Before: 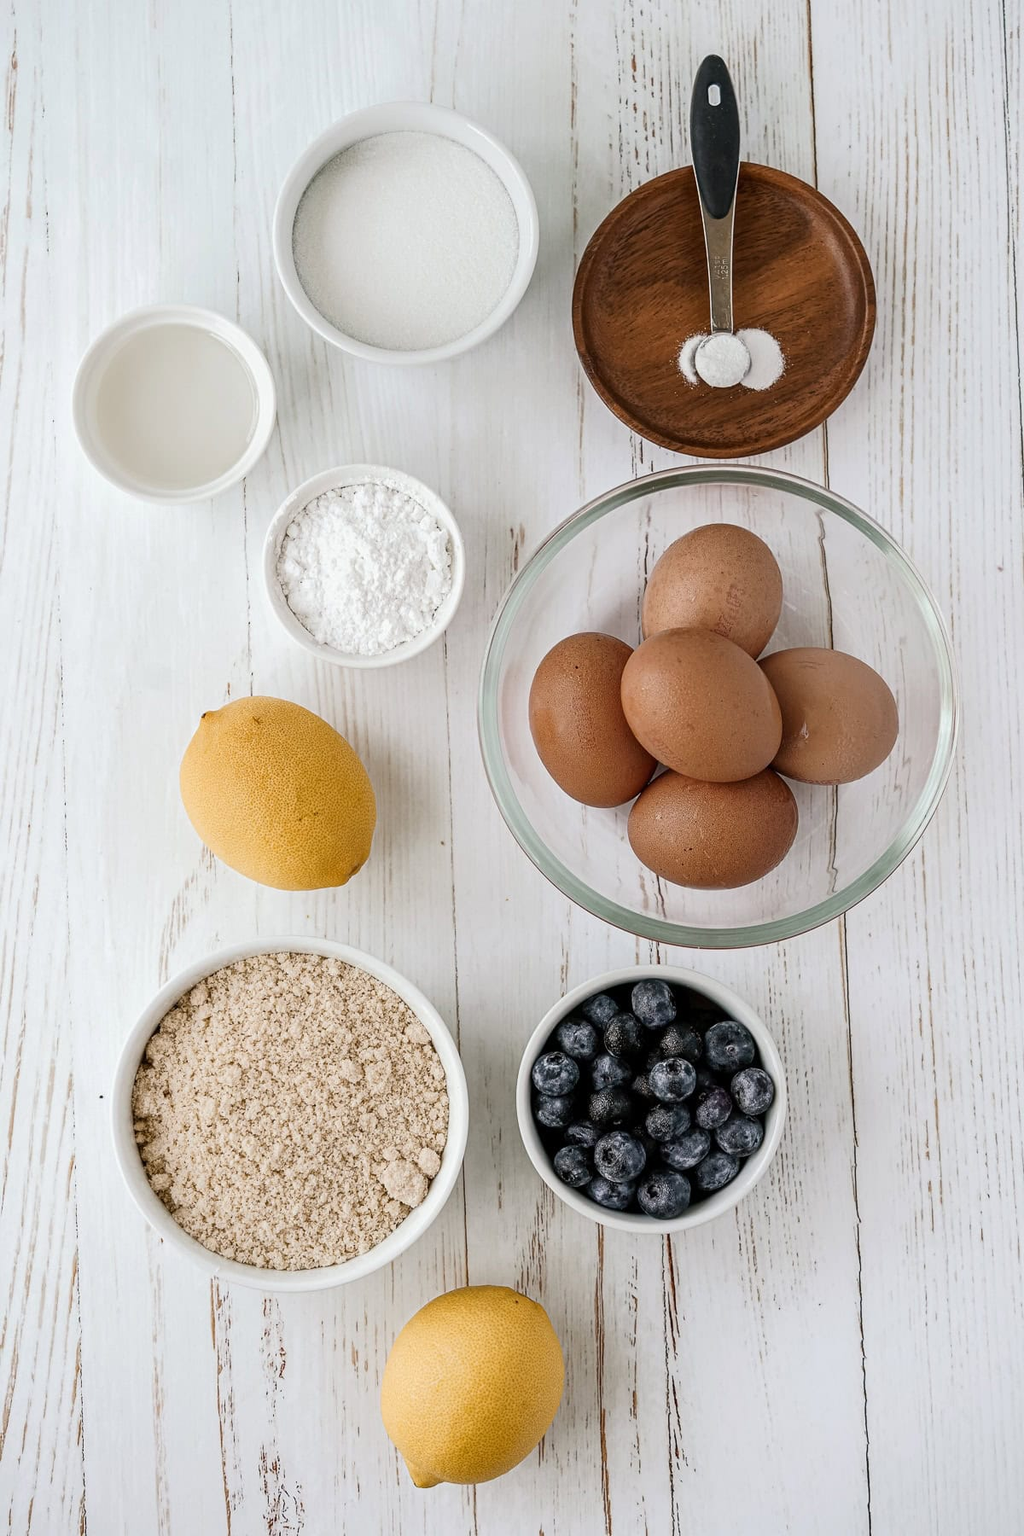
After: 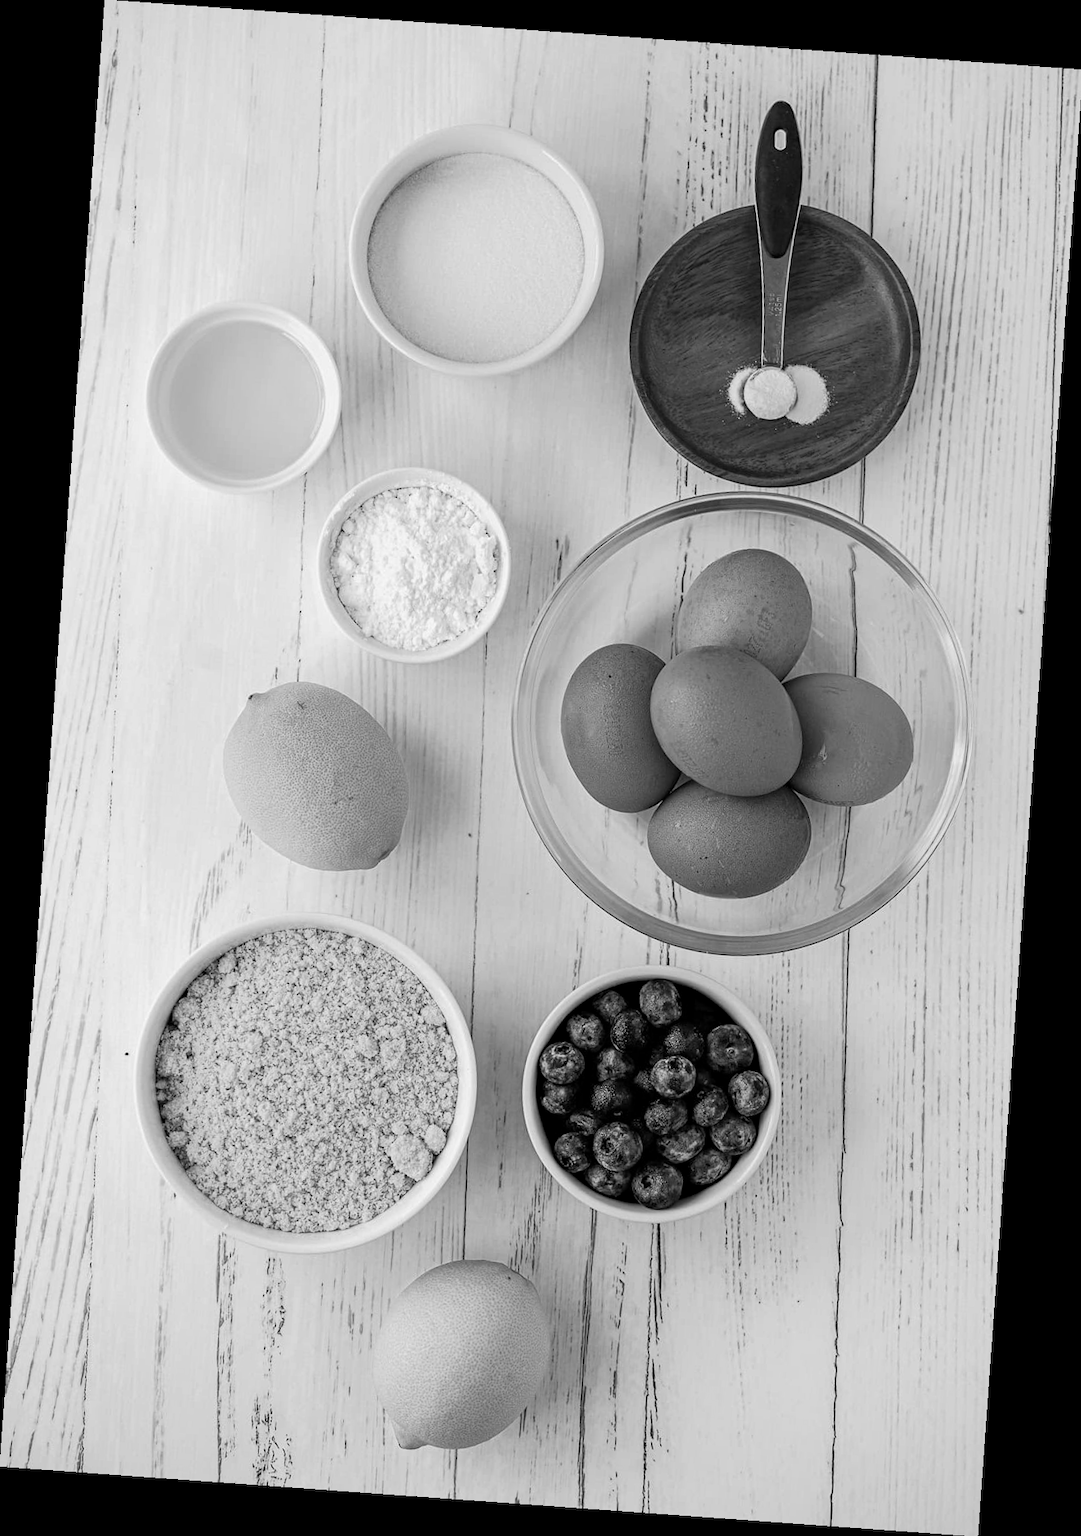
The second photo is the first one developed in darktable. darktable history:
haze removal: compatibility mode true, adaptive false
rotate and perspective: rotation 4.1°, automatic cropping off
white balance: red 1.029, blue 0.92
monochrome: a -35.87, b 49.73, size 1.7
